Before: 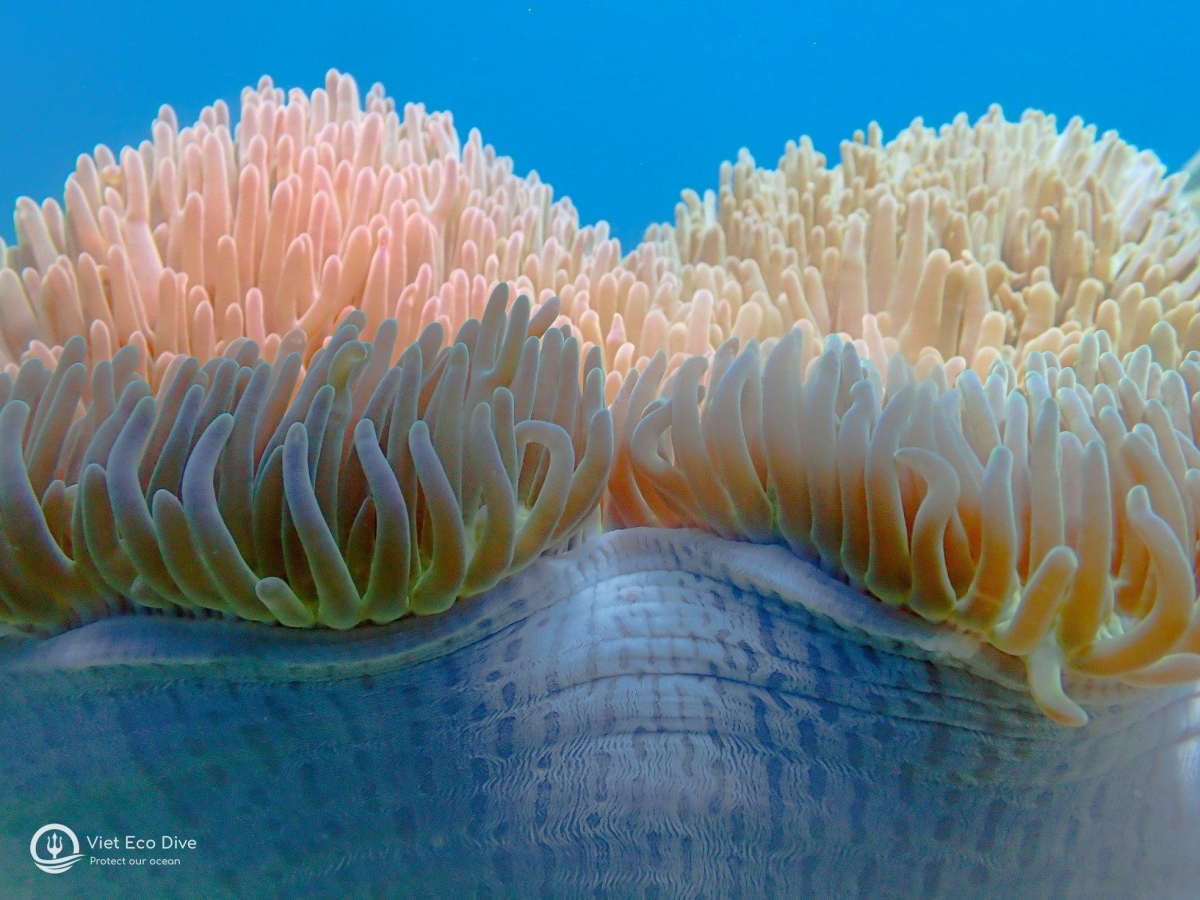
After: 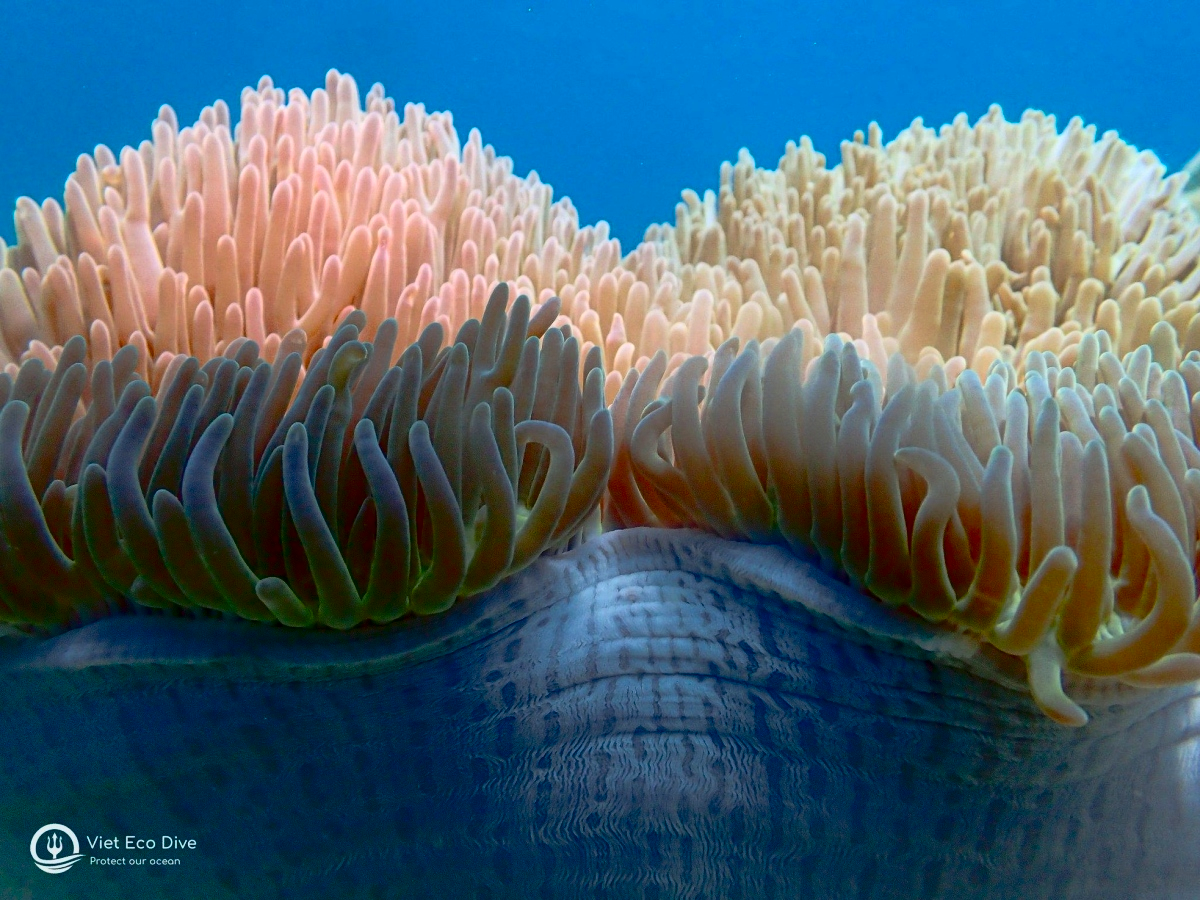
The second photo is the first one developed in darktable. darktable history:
contrast brightness saturation: contrast 0.243, brightness -0.235, saturation 0.147
